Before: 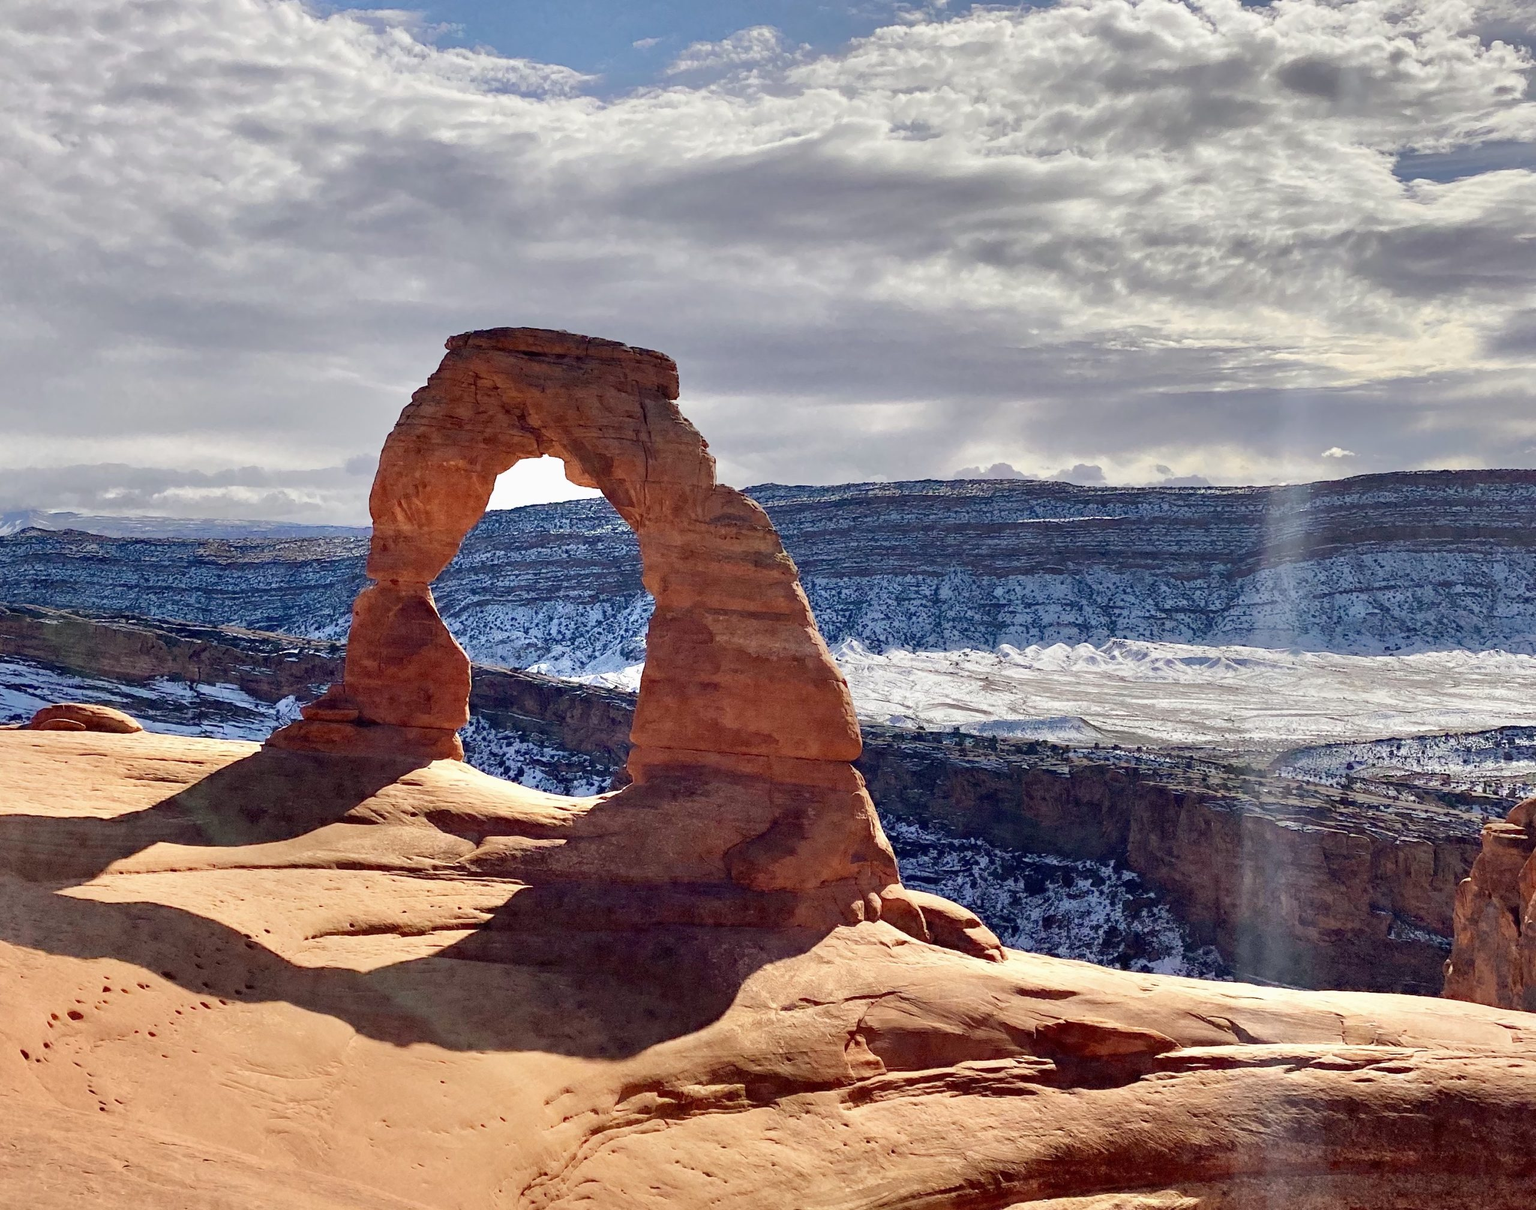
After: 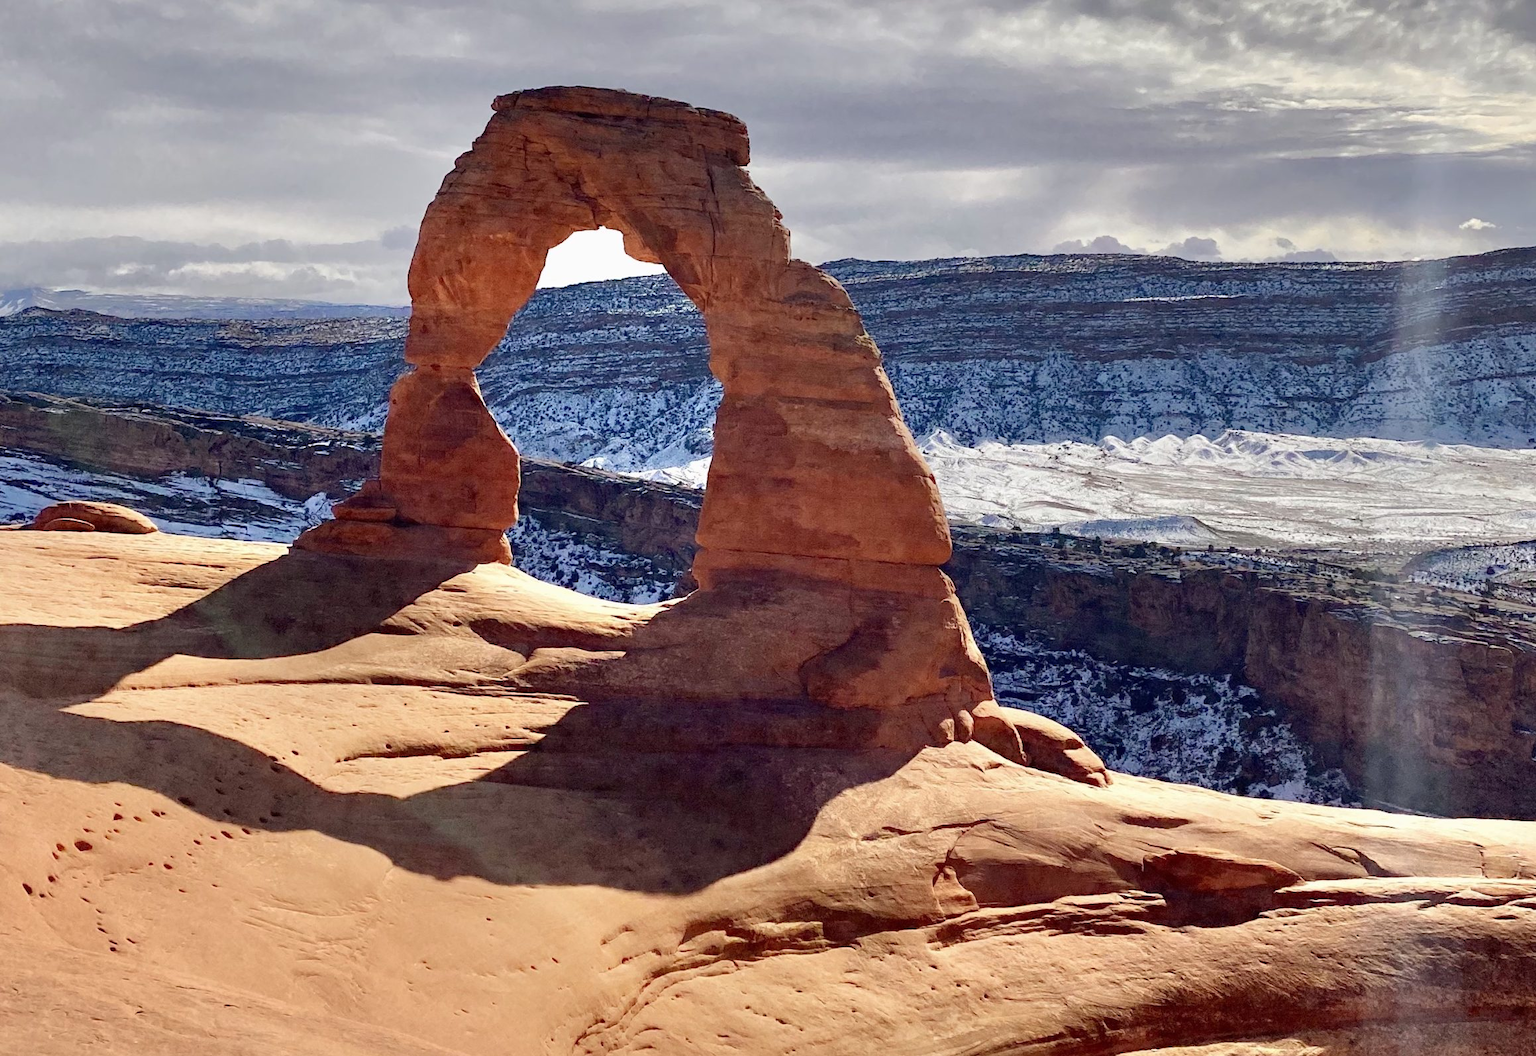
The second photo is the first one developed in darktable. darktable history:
crop: top 20.653%, right 9.384%, bottom 0.234%
exposure: compensate highlight preservation false
